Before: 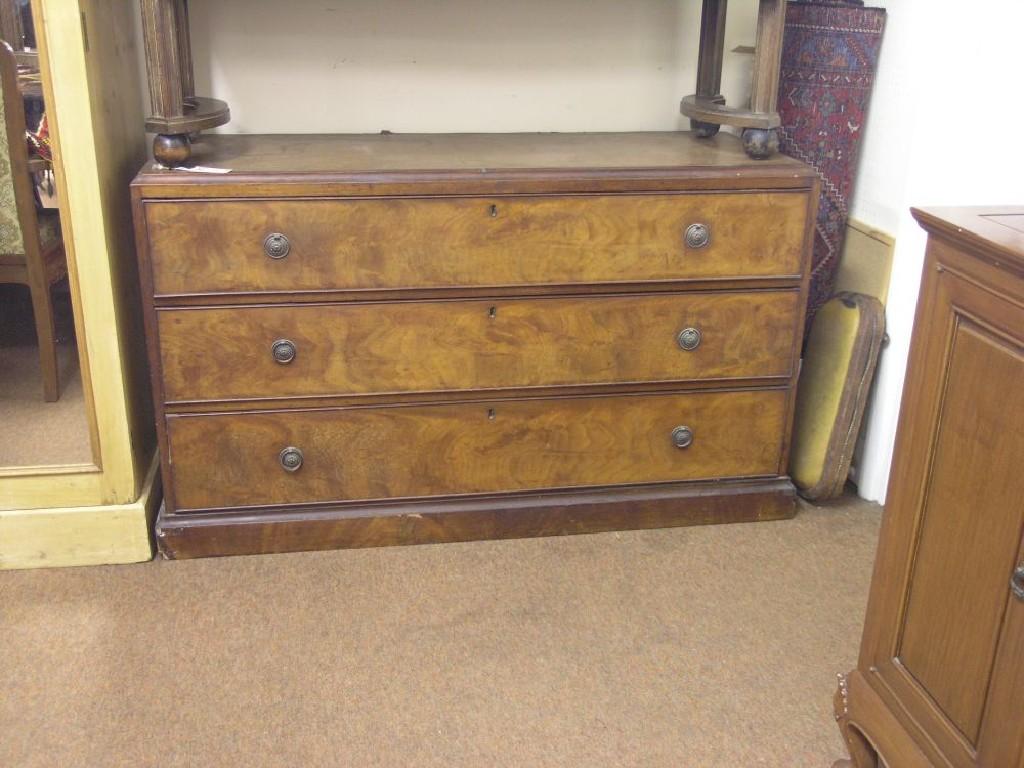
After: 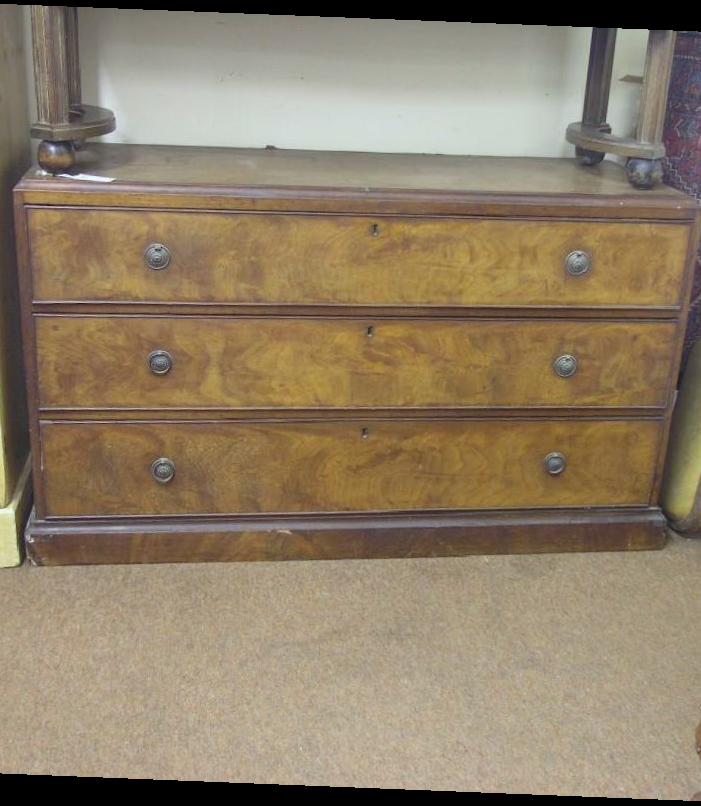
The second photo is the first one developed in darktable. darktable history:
white balance: red 0.925, blue 1.046
rotate and perspective: rotation 2.27°, automatic cropping off
crop and rotate: left 13.342%, right 19.991%
